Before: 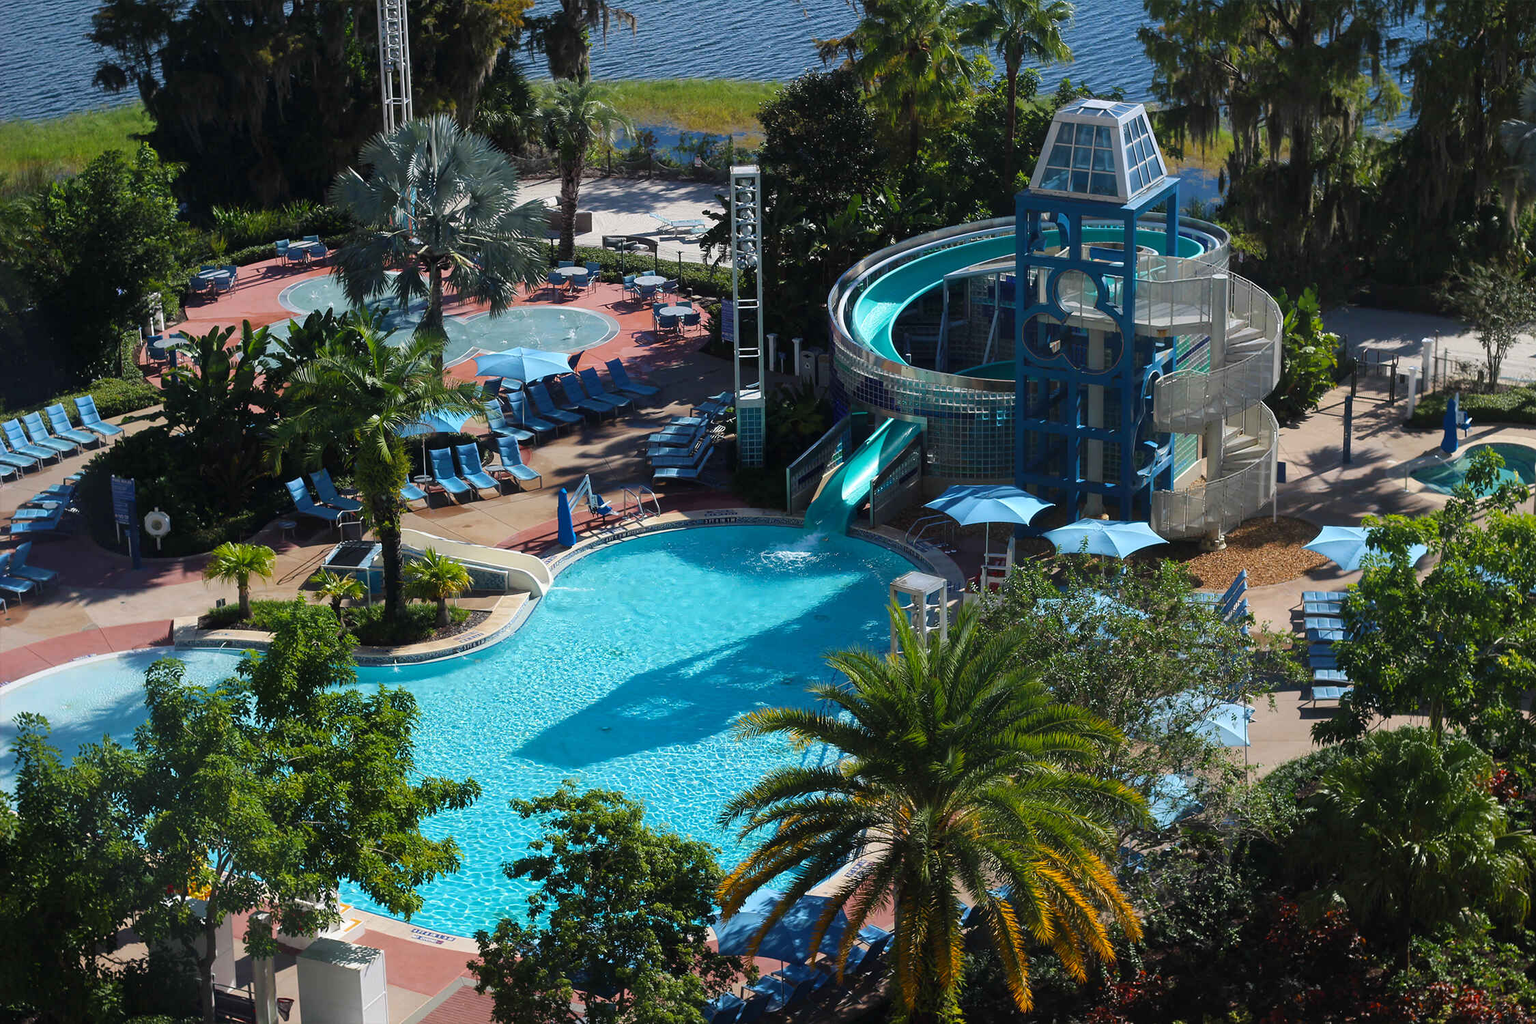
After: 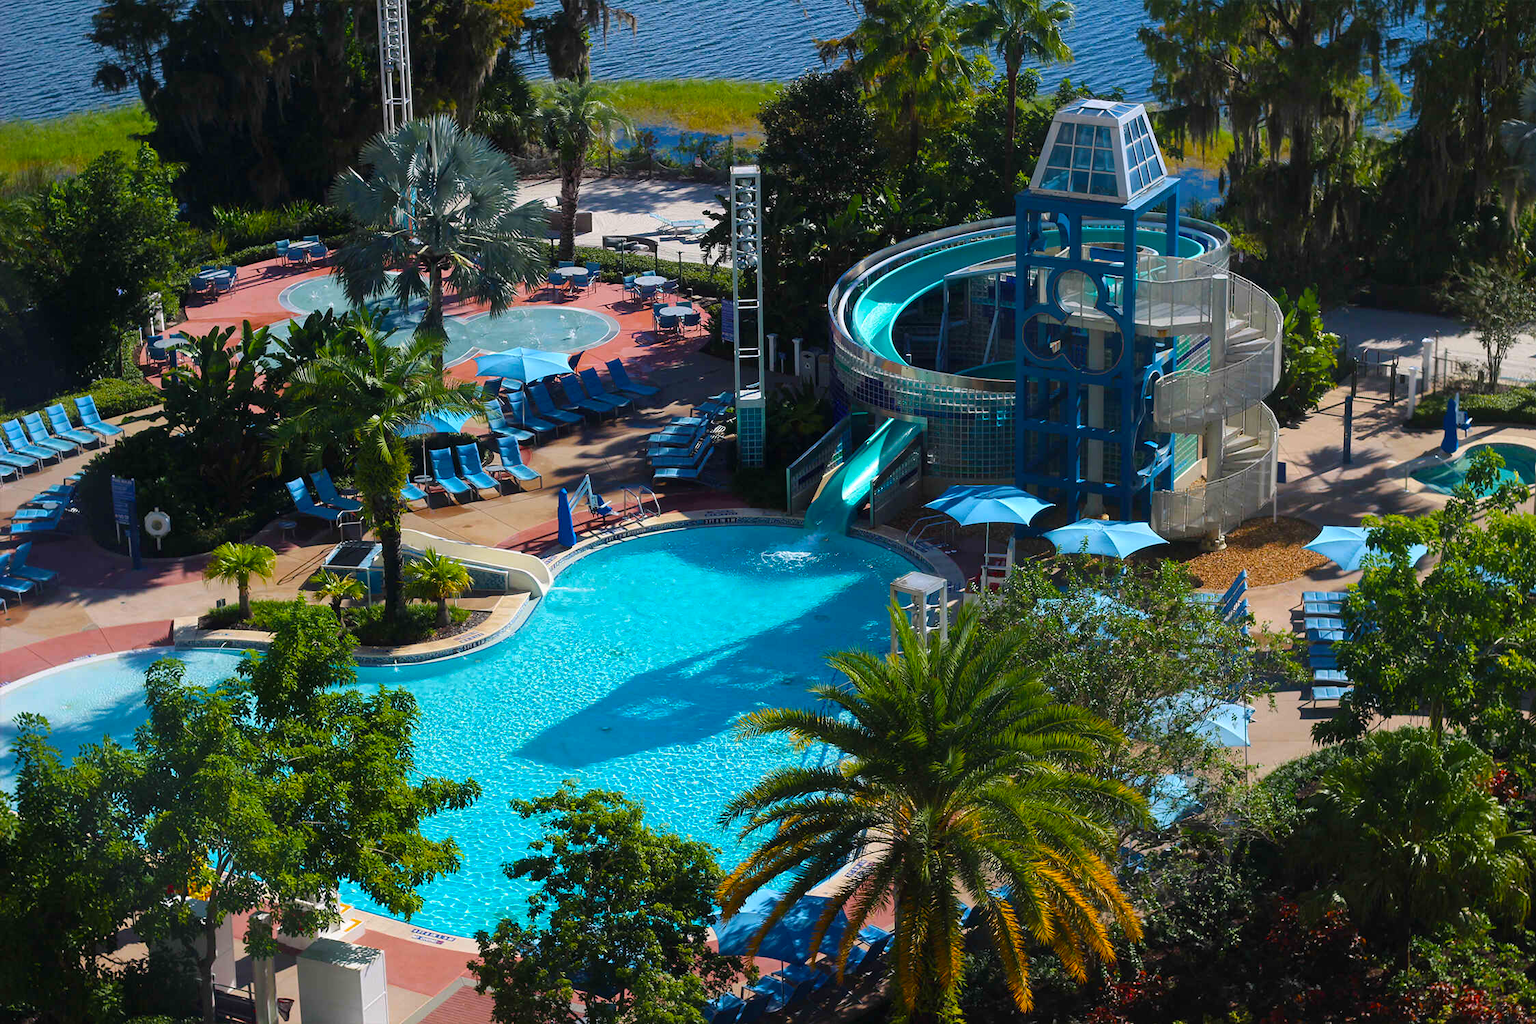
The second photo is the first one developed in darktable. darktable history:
color balance rgb: highlights gain › chroma 0.265%, highlights gain › hue 330.98°, perceptual saturation grading › global saturation 25.8%, global vibrance 20%
